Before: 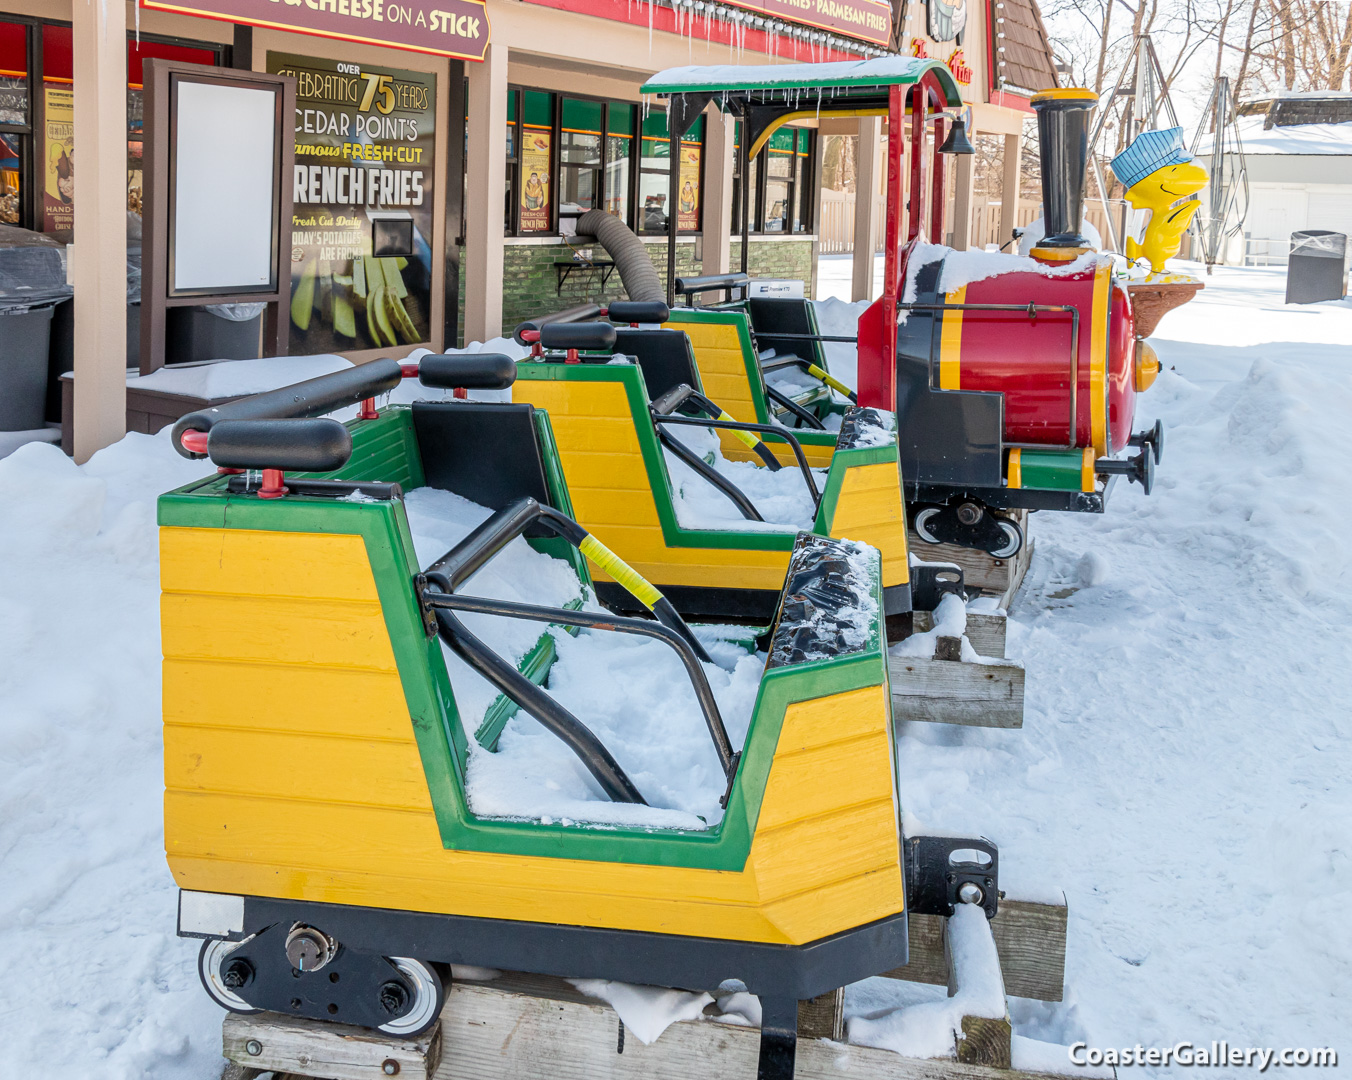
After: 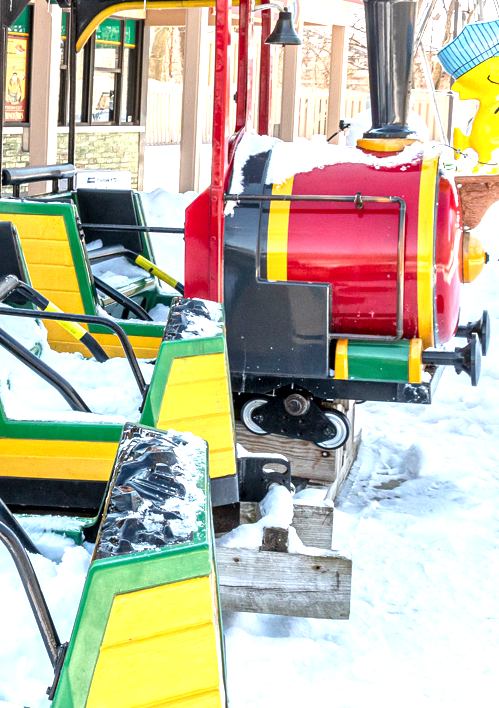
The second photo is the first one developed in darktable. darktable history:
exposure: black level correction 0, exposure 0.953 EV, compensate highlight preservation false
crop and rotate: left 49.783%, top 10.151%, right 13.273%, bottom 24.289%
local contrast: mode bilateral grid, contrast 20, coarseness 51, detail 130%, midtone range 0.2
contrast equalizer: y [[0.5, 0.501, 0.532, 0.538, 0.54, 0.541], [0.5 ×6], [0.5 ×6], [0 ×6], [0 ×6]], mix 0.303
